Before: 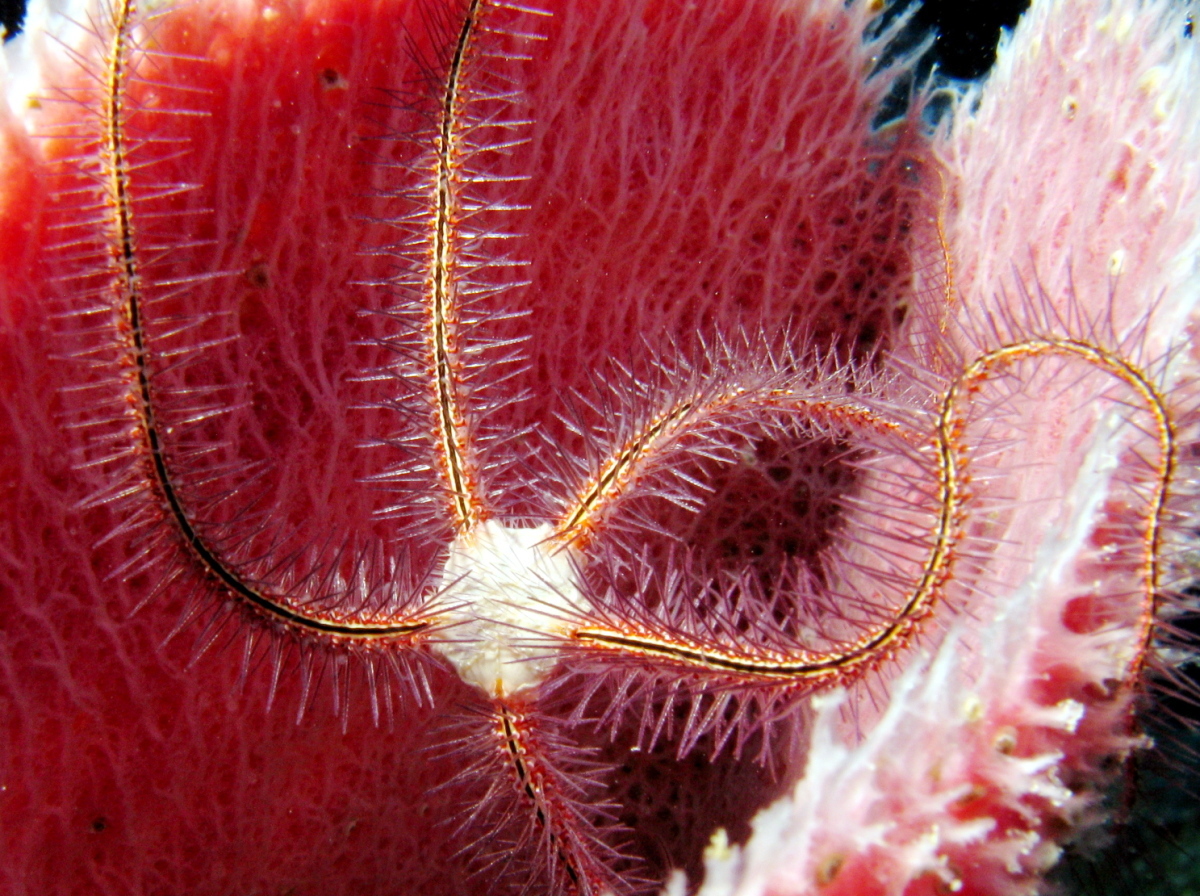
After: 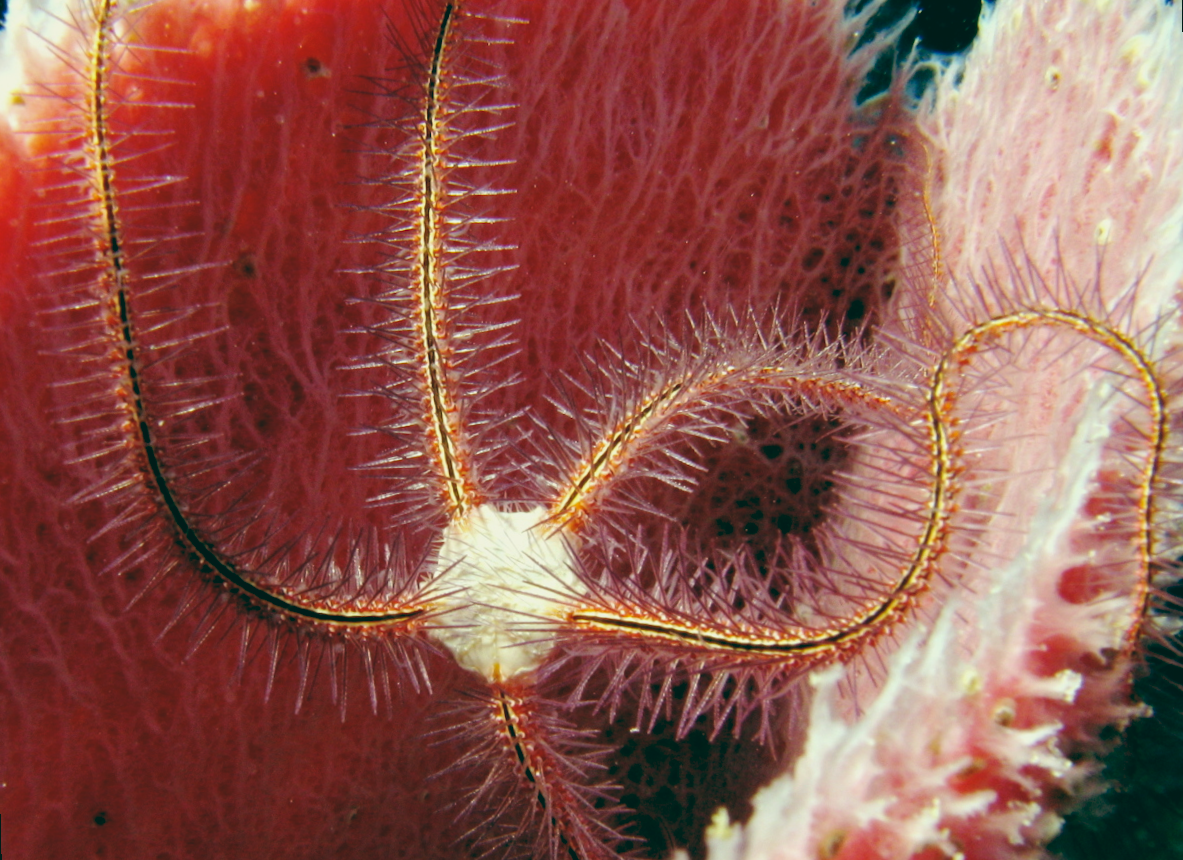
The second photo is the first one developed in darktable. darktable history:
color balance: lift [1.005, 0.99, 1.007, 1.01], gamma [1, 1.034, 1.032, 0.966], gain [0.873, 1.055, 1.067, 0.933]
white balance: emerald 1
rotate and perspective: rotation -1.42°, crop left 0.016, crop right 0.984, crop top 0.035, crop bottom 0.965
